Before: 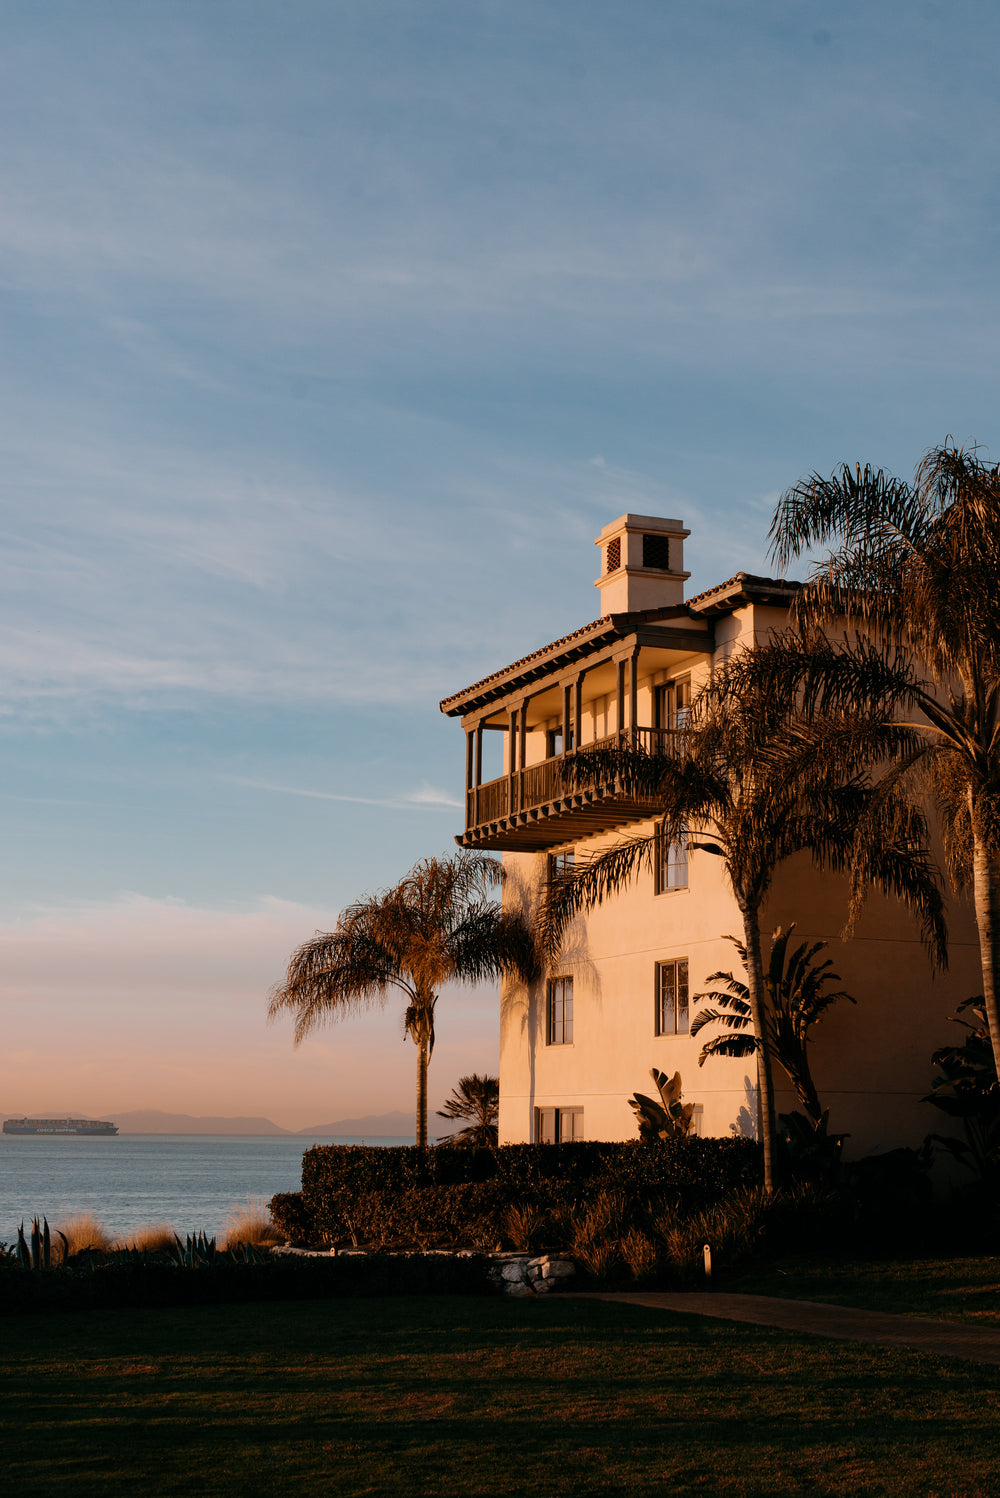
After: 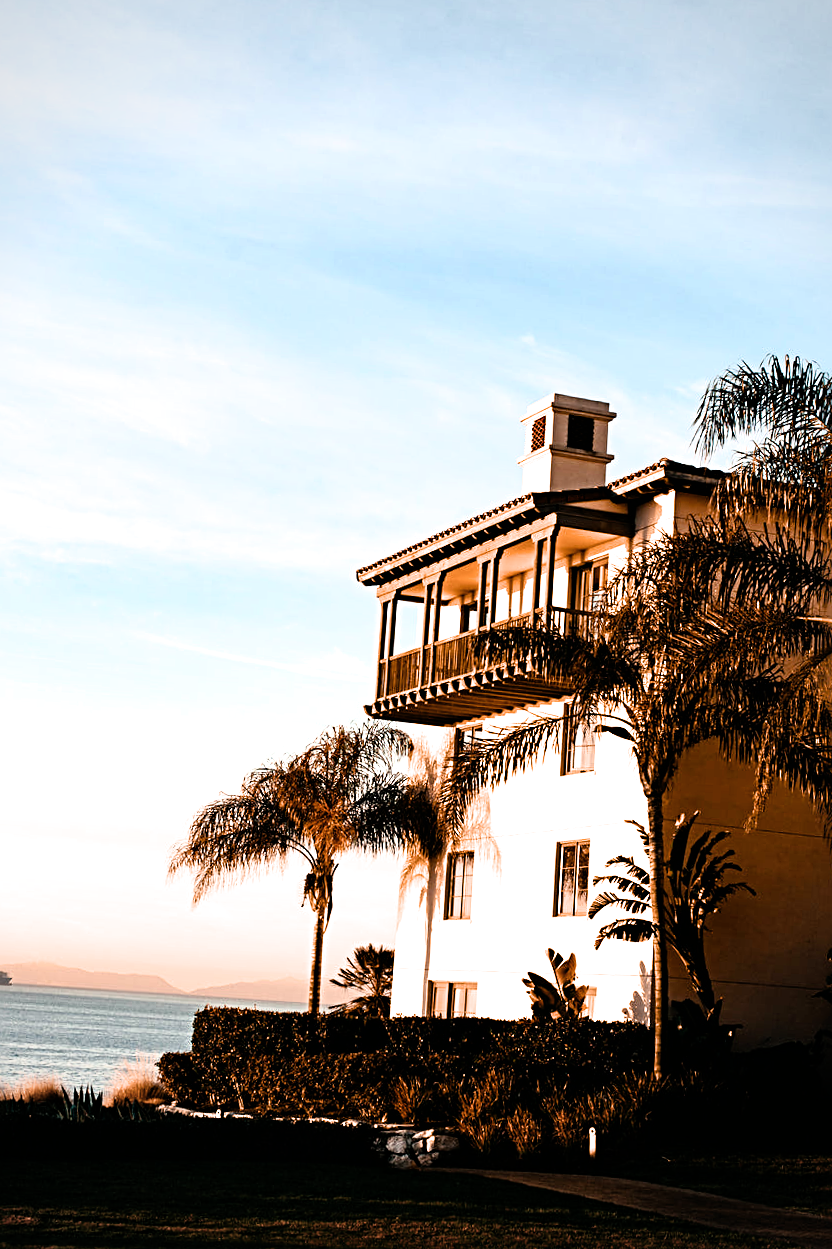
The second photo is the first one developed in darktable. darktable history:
vignetting: fall-off radius 61.02%, brightness -0.343
color balance rgb: shadows lift › hue 84.71°, highlights gain › chroma 2.047%, highlights gain › hue 73.86°, perceptual saturation grading › global saturation 9.082%, perceptual saturation grading › highlights -12.791%, perceptual saturation grading › mid-tones 14.142%, perceptual saturation grading › shadows 22.071%, global vibrance 15.144%
sharpen: radius 3.998
tone curve: curves: ch0 [(0, 0) (0.003, 0.003) (0.011, 0.011) (0.025, 0.026) (0.044, 0.046) (0.069, 0.072) (0.1, 0.103) (0.136, 0.141) (0.177, 0.184) (0.224, 0.233) (0.277, 0.287) (0.335, 0.348) (0.399, 0.414) (0.468, 0.486) (0.543, 0.563) (0.623, 0.647) (0.709, 0.736) (0.801, 0.831) (0.898, 0.92) (1, 1)], color space Lab, independent channels, preserve colors none
filmic rgb: black relative exposure -8 EV, white relative exposure 2.19 EV, threshold 3.03 EV, hardness 6.9, enable highlight reconstruction true
crop and rotate: angle -3.22°, left 5.208%, top 5.184%, right 4.702%, bottom 4.507%
exposure: exposure 1 EV, compensate highlight preservation false
